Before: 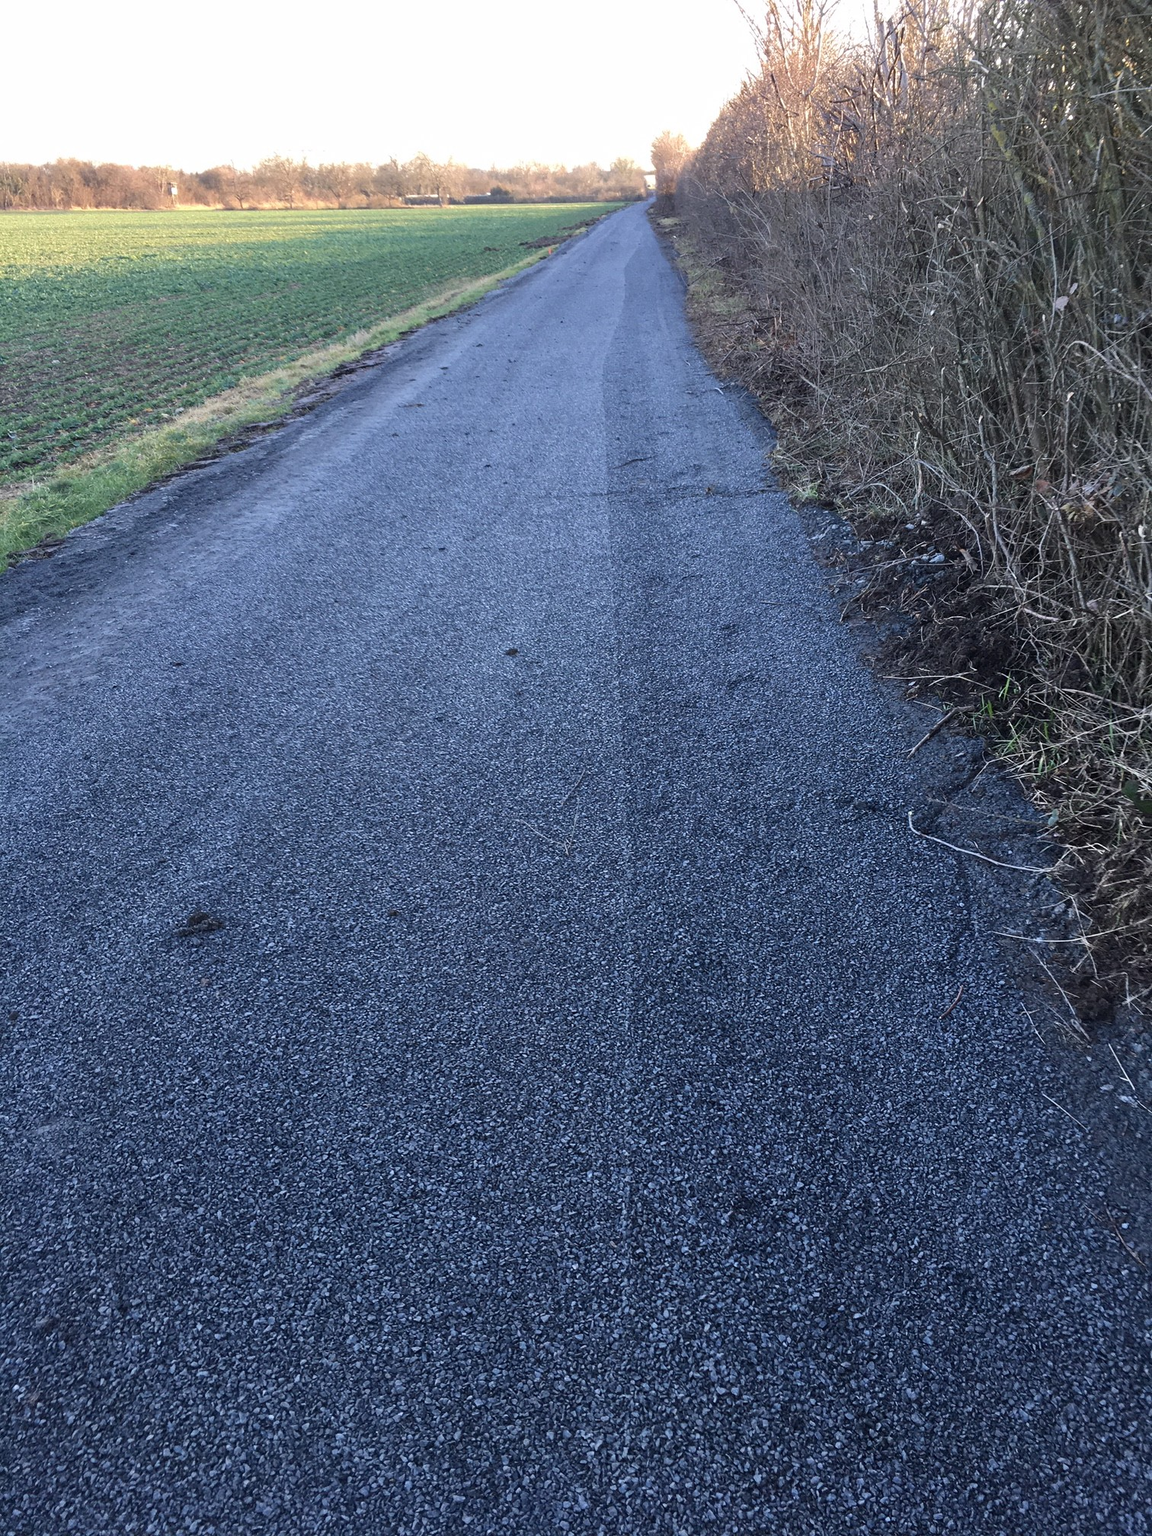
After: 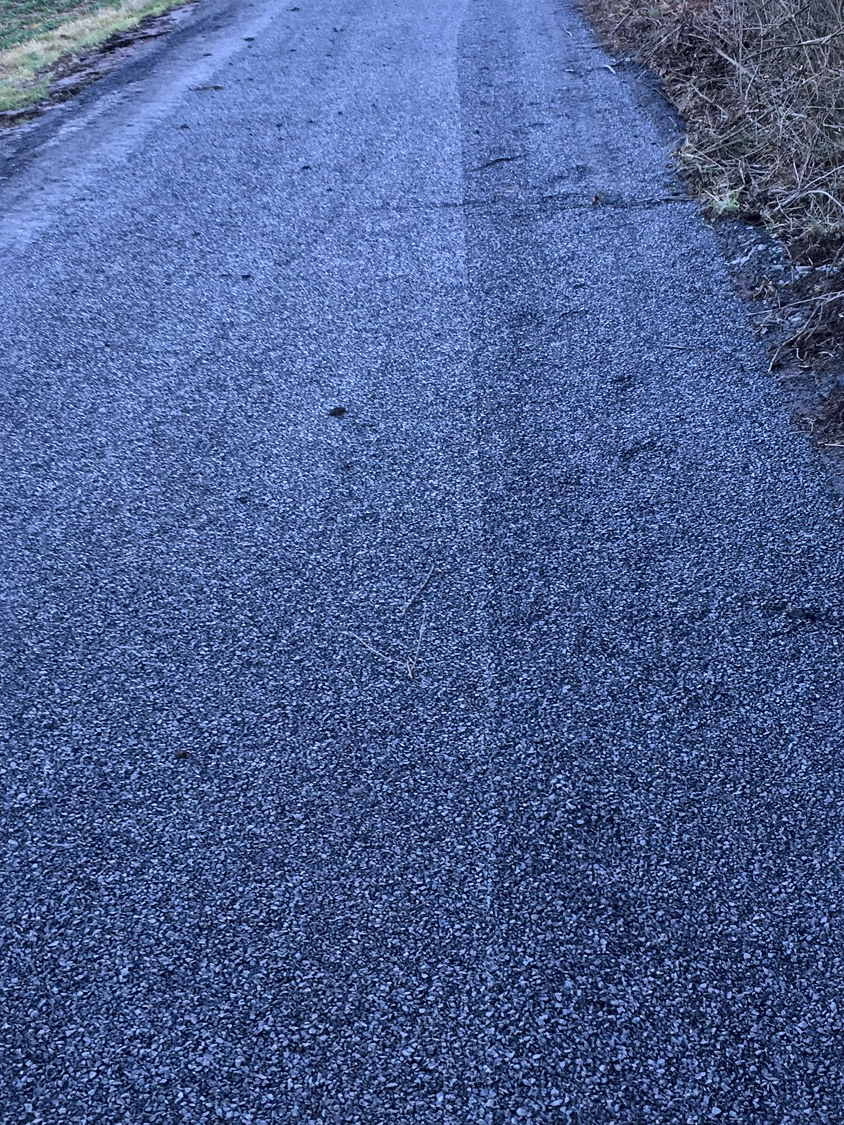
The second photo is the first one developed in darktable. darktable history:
crop and rotate: left 22.13%, top 22.054%, right 22.026%, bottom 22.102%
local contrast: mode bilateral grid, contrast 20, coarseness 19, detail 163%, midtone range 0.2
white balance: red 0.967, blue 1.119, emerald 0.756
tone equalizer: on, module defaults
